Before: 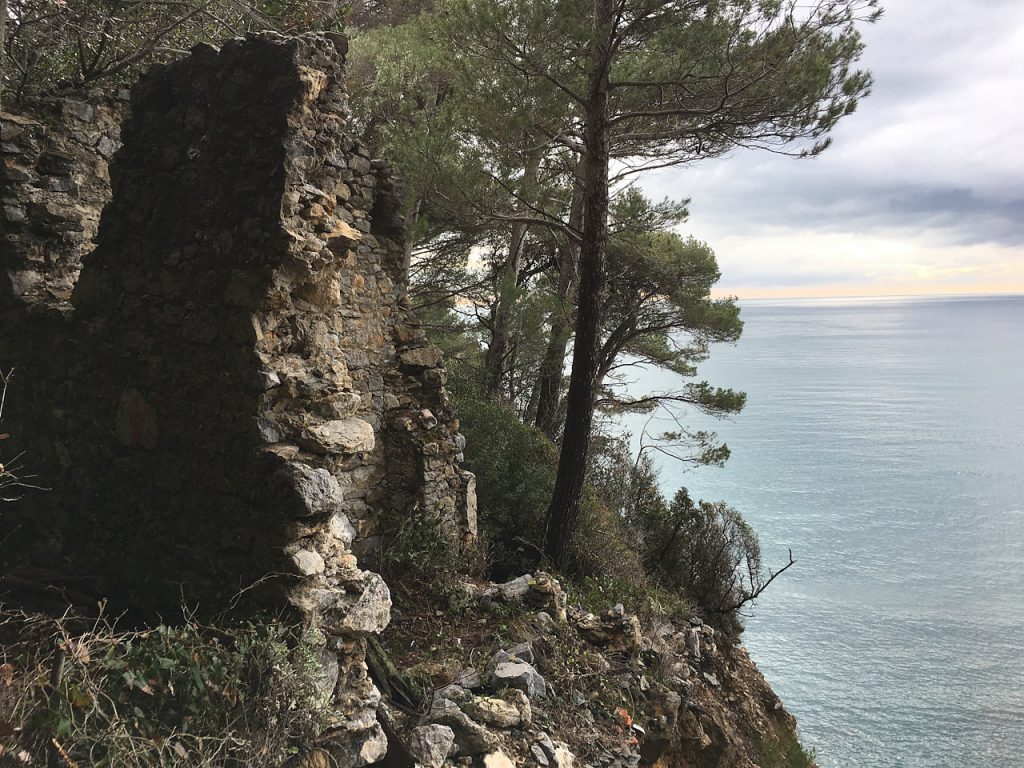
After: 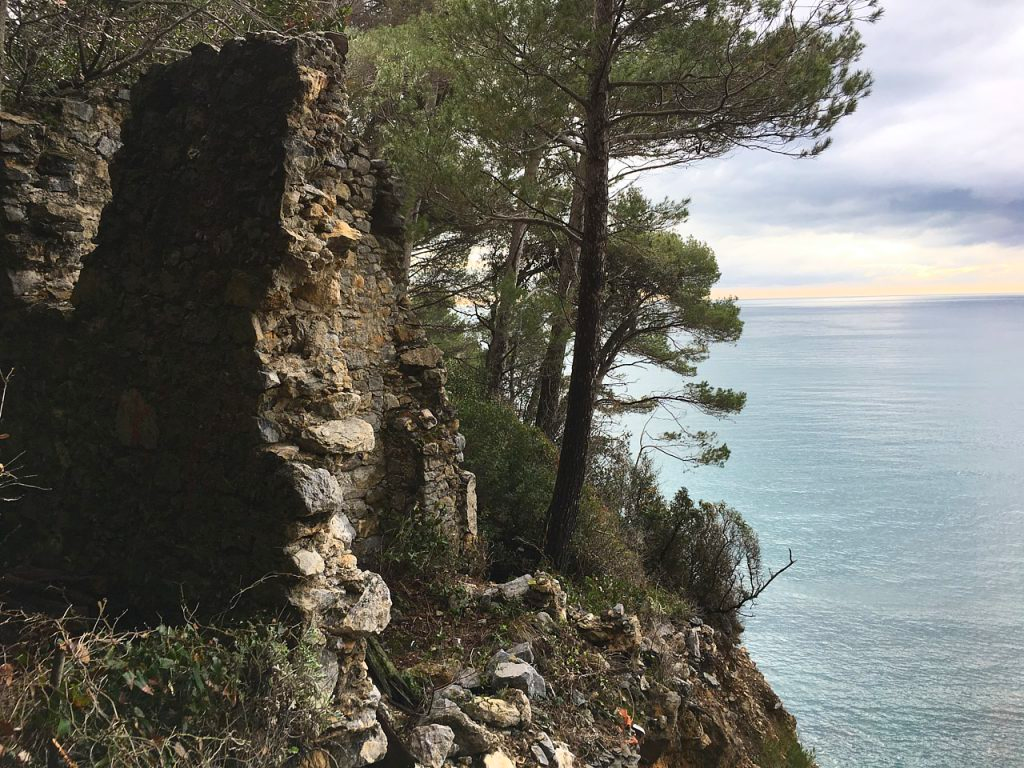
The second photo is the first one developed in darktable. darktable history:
contrast brightness saturation: contrast 0.09, saturation 0.28
